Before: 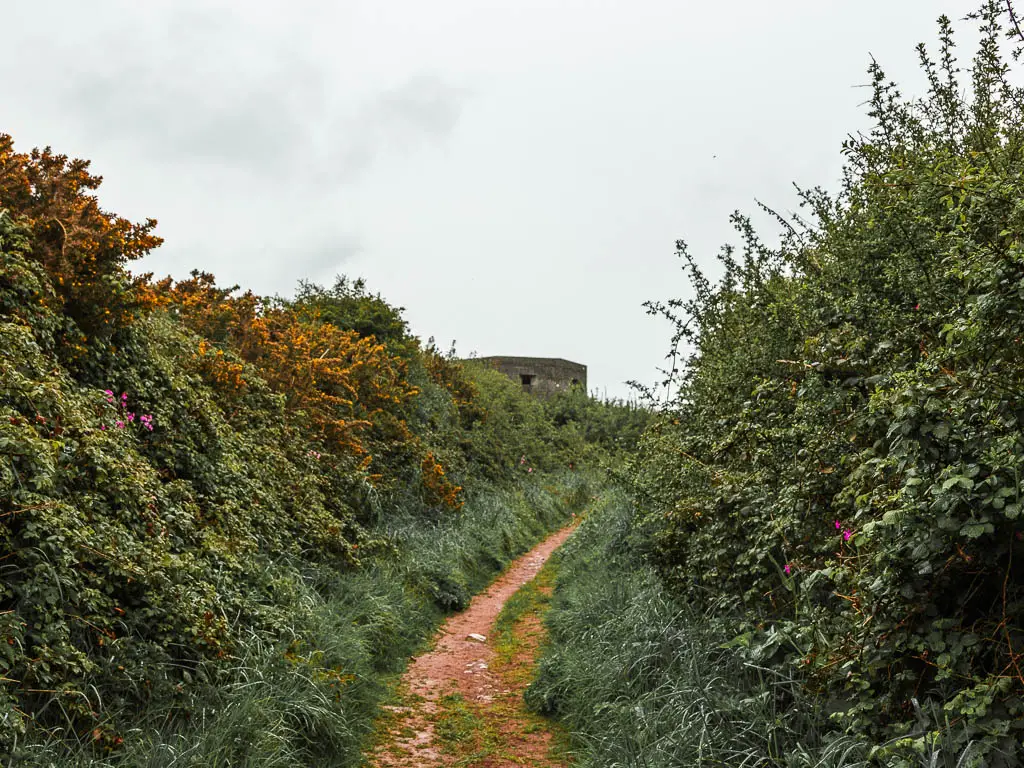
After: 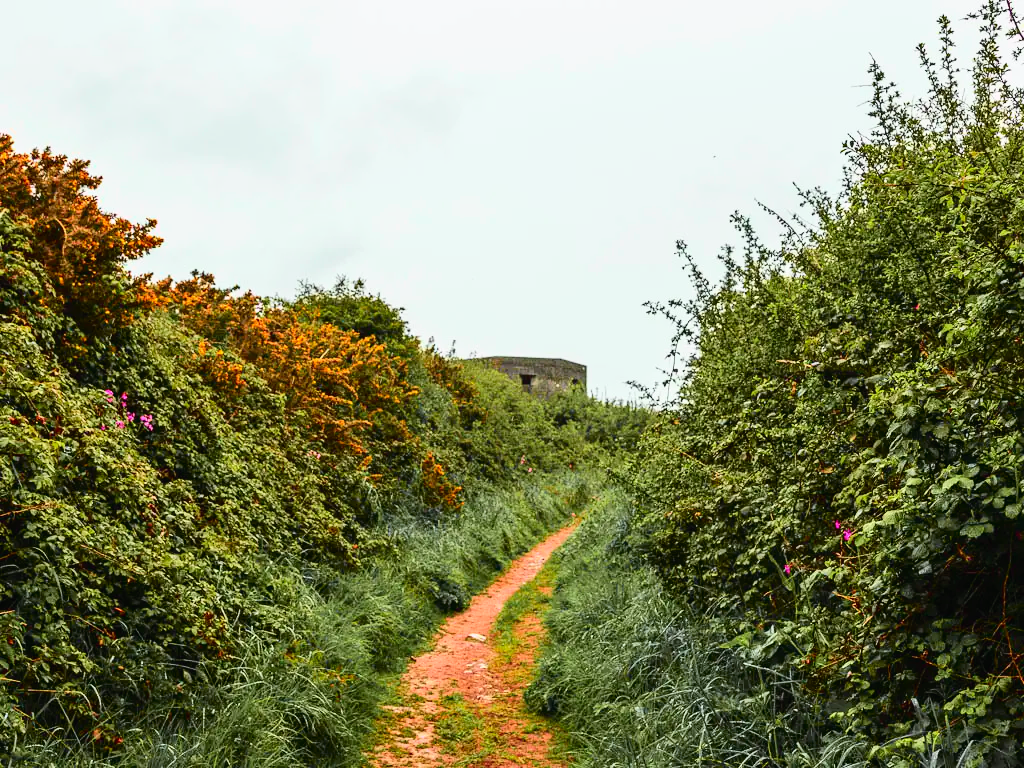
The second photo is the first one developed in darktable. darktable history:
tone curve: curves: ch0 [(0, 0.014) (0.12, 0.096) (0.386, 0.49) (0.54, 0.684) (0.751, 0.855) (0.89, 0.943) (0.998, 0.989)]; ch1 [(0, 0) (0.133, 0.099) (0.437, 0.41) (0.5, 0.5) (0.517, 0.536) (0.548, 0.575) (0.582, 0.639) (0.627, 0.692) (0.836, 0.868) (1, 1)]; ch2 [(0, 0) (0.374, 0.341) (0.456, 0.443) (0.478, 0.49) (0.501, 0.5) (0.528, 0.538) (0.55, 0.6) (0.572, 0.633) (0.702, 0.775) (1, 1)], color space Lab, independent channels, preserve colors none
